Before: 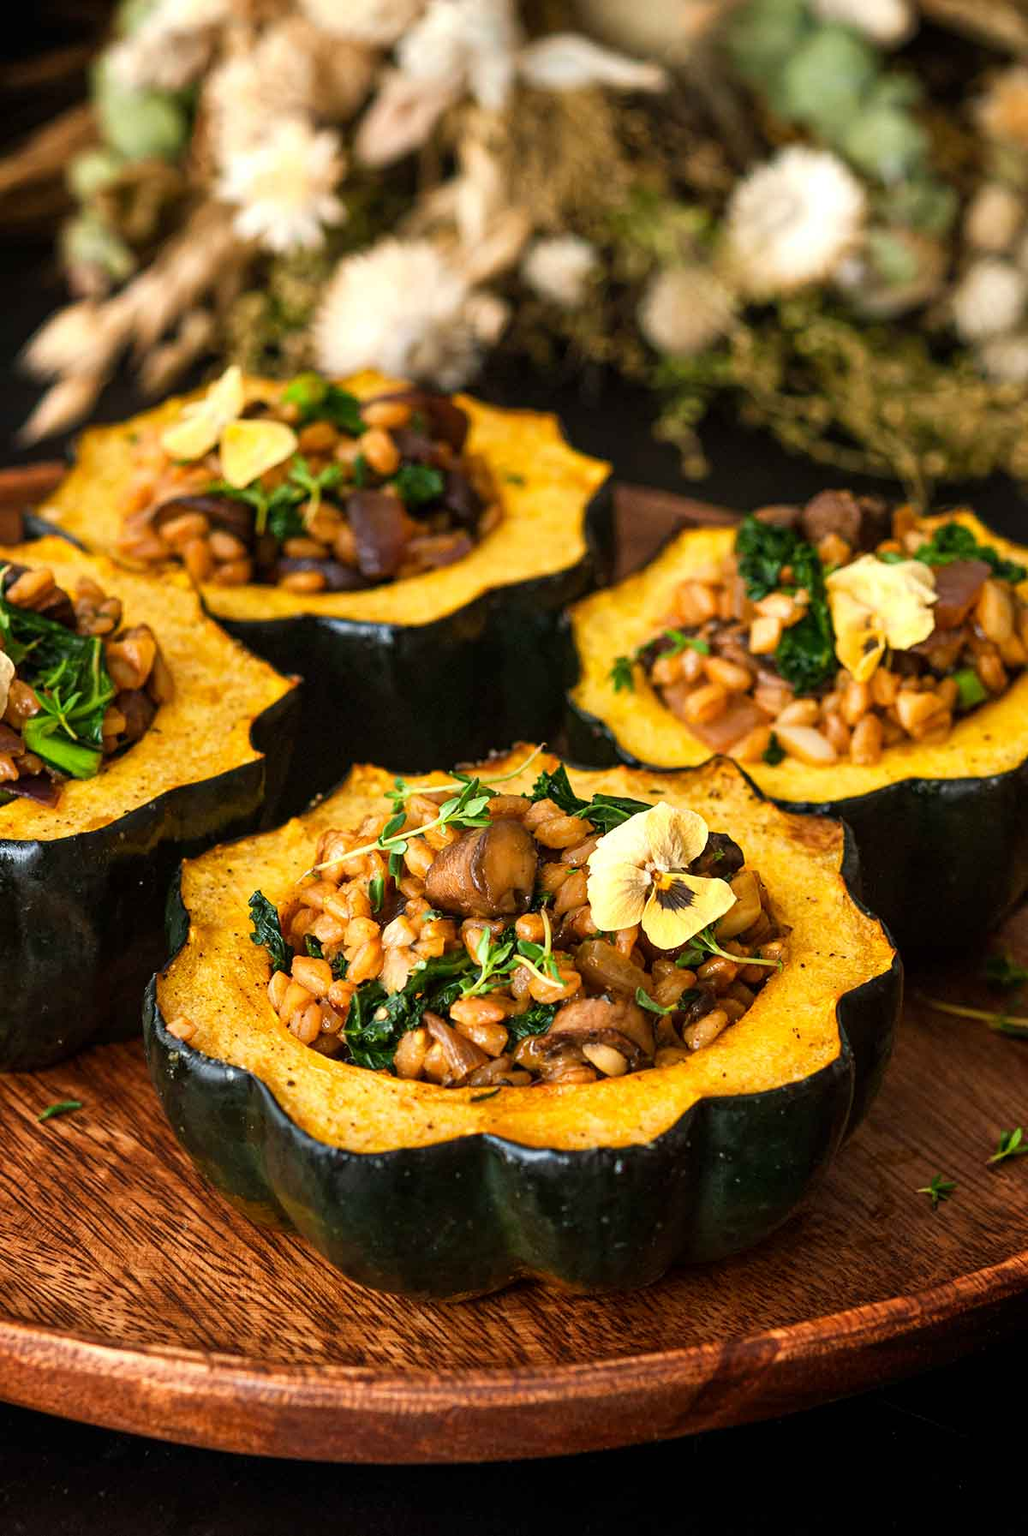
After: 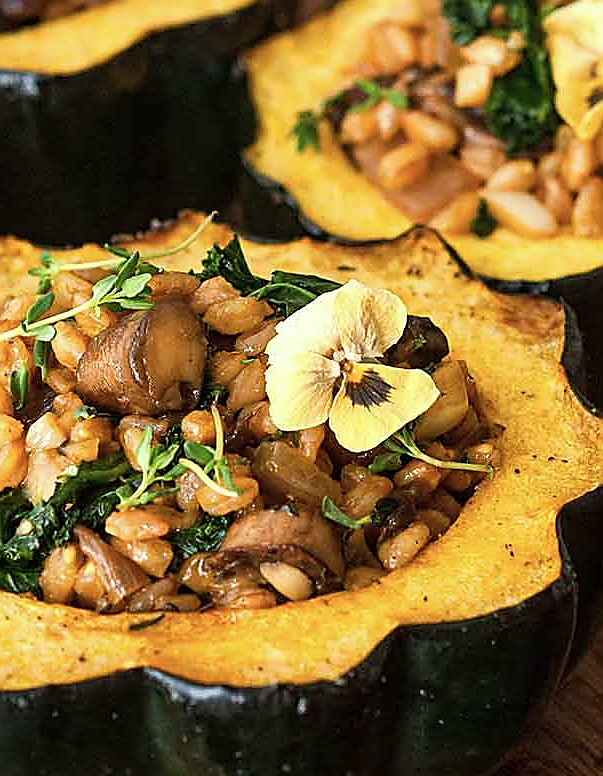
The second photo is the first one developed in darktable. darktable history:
crop: left 35.03%, top 36.625%, right 14.663%, bottom 20.057%
color correction: saturation 0.85
white balance: red 0.978, blue 0.999
sharpen: radius 1.4, amount 1.25, threshold 0.7
